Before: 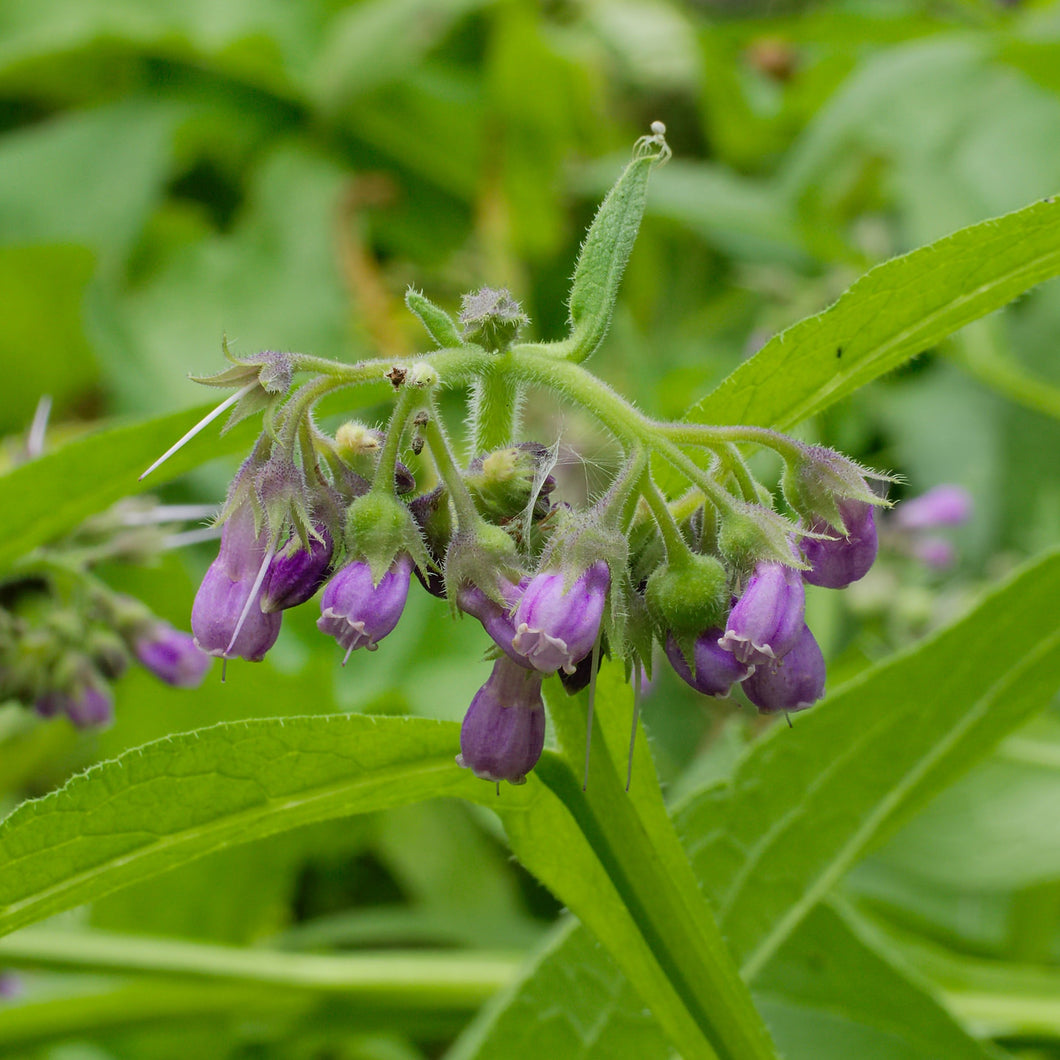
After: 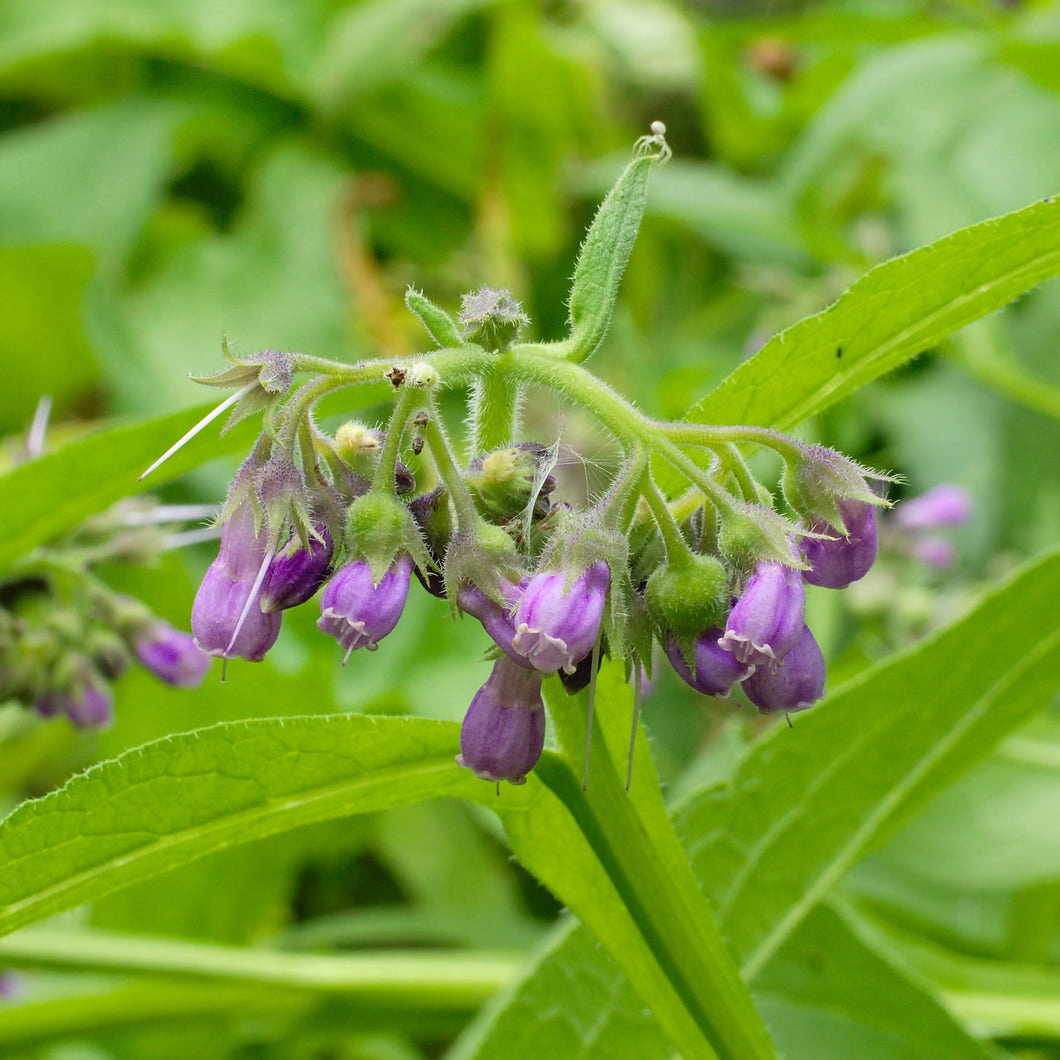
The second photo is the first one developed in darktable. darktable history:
exposure: exposure 0.376 EV, compensate highlight preservation false
